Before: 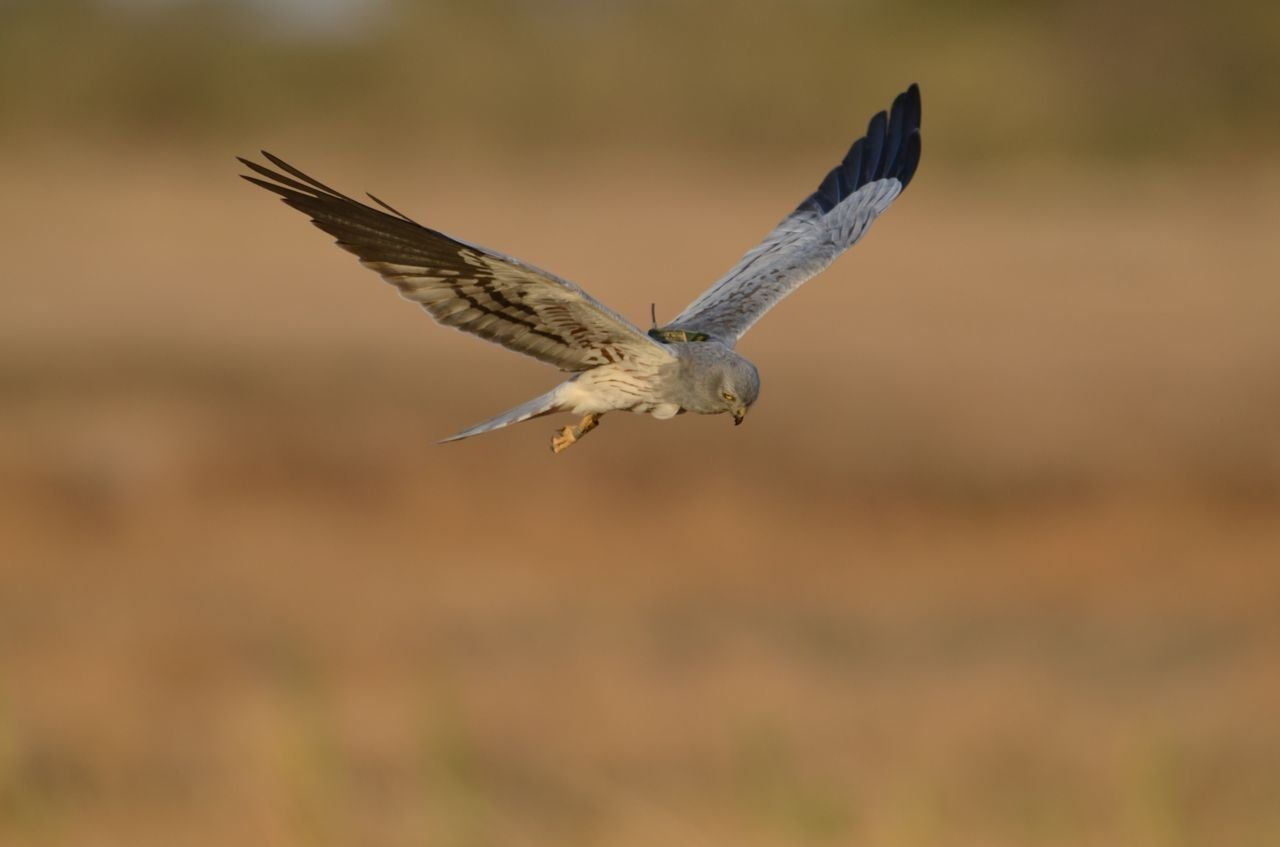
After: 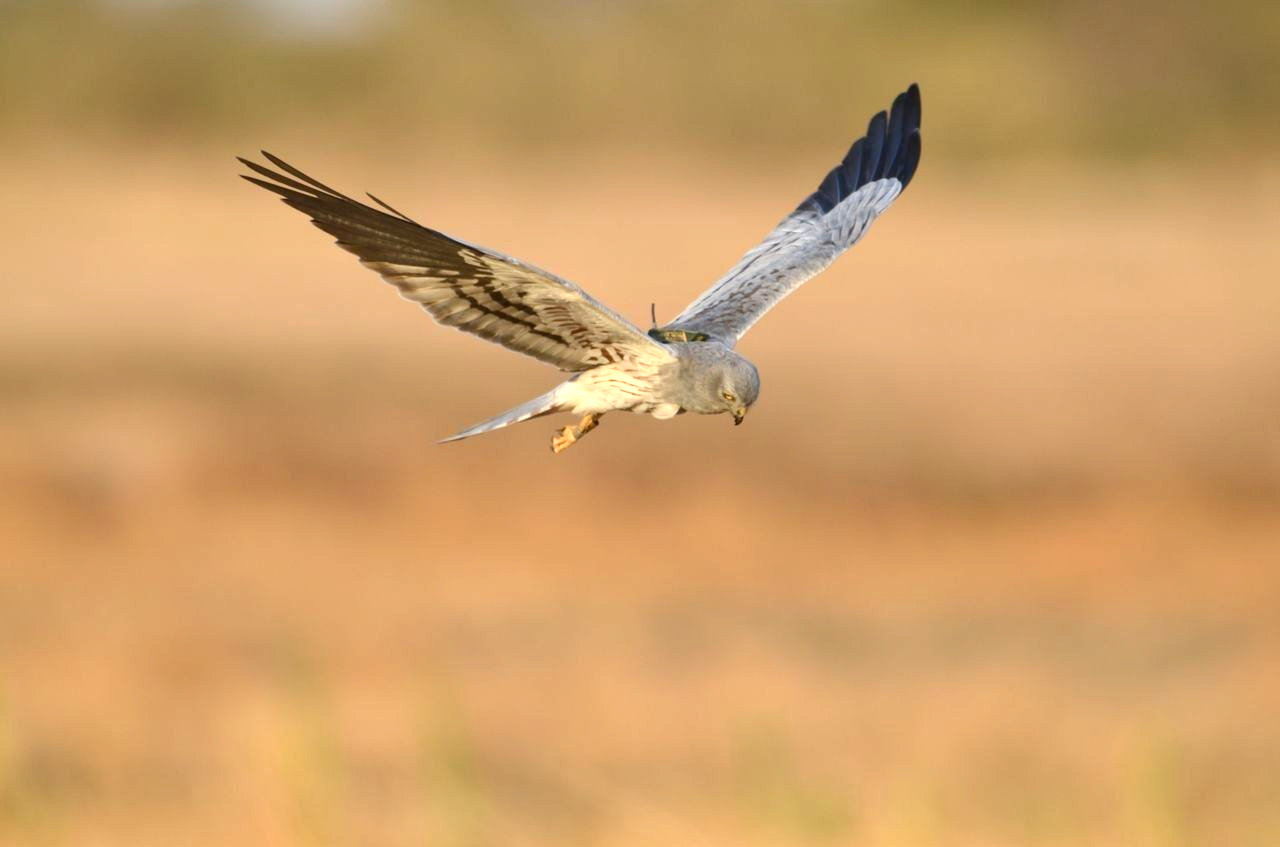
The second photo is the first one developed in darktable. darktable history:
exposure: black level correction 0.001, exposure 1.131 EV, compensate exposure bias true, compensate highlight preservation false
